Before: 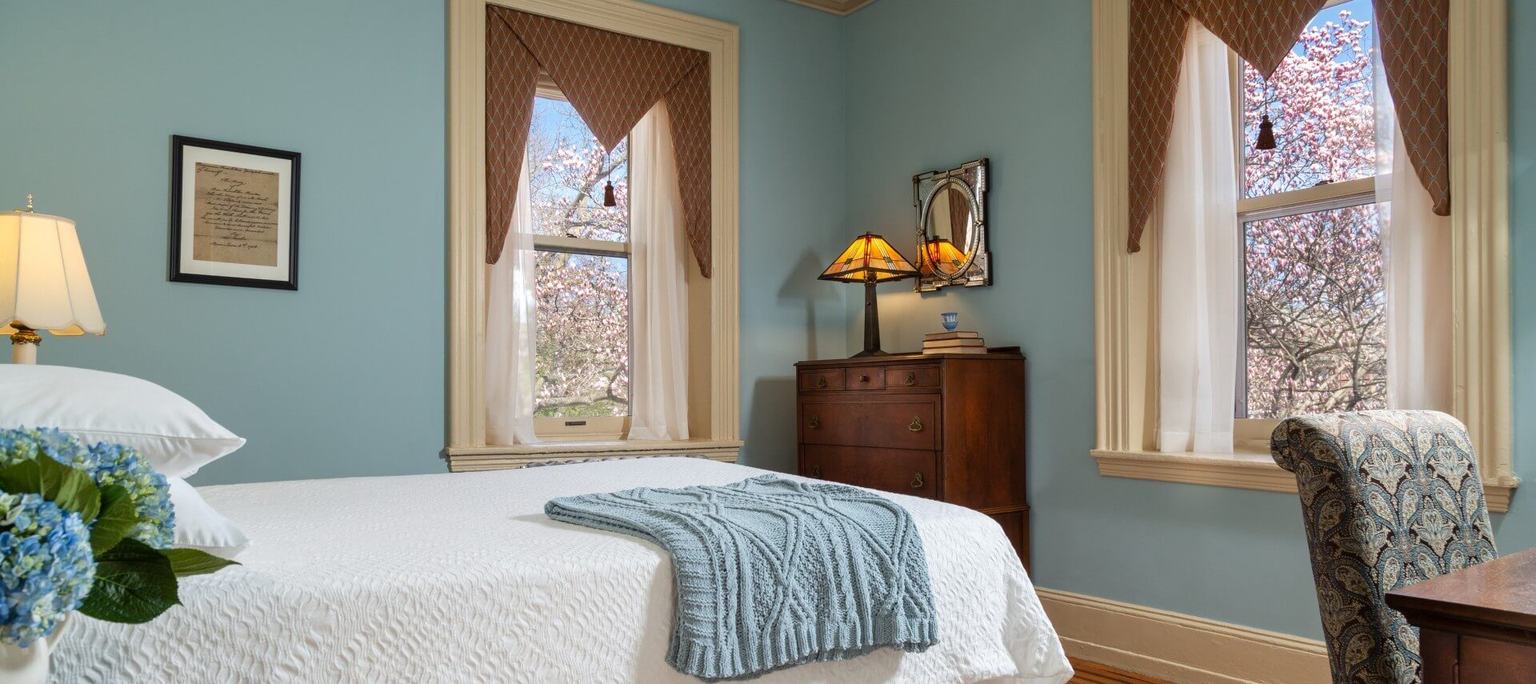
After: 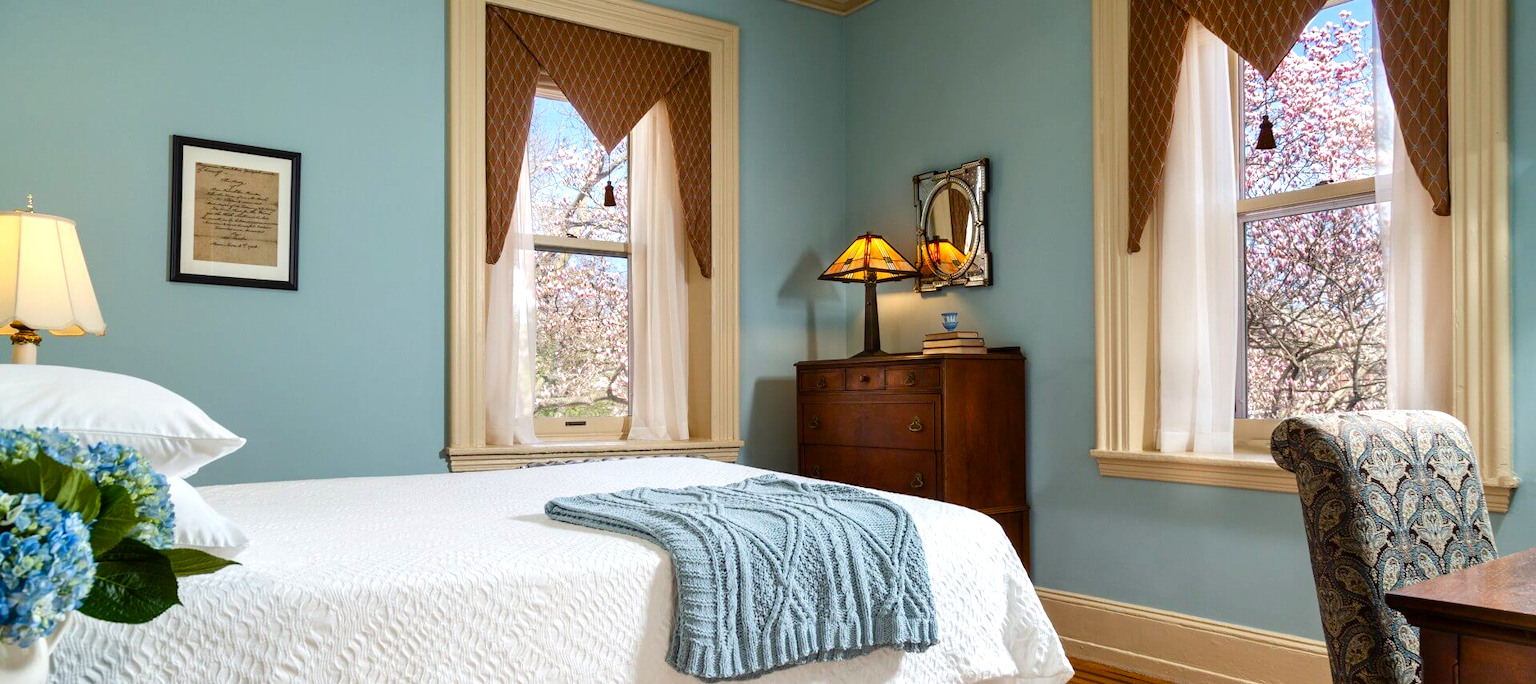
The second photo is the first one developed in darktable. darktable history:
tone equalizer: -8 EV -0.425 EV, -7 EV -0.36 EV, -6 EV -0.357 EV, -5 EV -0.218 EV, -3 EV 0.25 EV, -2 EV 0.341 EV, -1 EV 0.382 EV, +0 EV 0.413 EV, edges refinement/feathering 500, mask exposure compensation -1.57 EV, preserve details no
color balance rgb: linear chroma grading › global chroma 0.667%, perceptual saturation grading › global saturation 20%, perceptual saturation grading › highlights -24.914%, perceptual saturation grading › shadows 24.982%, global vibrance 20%
